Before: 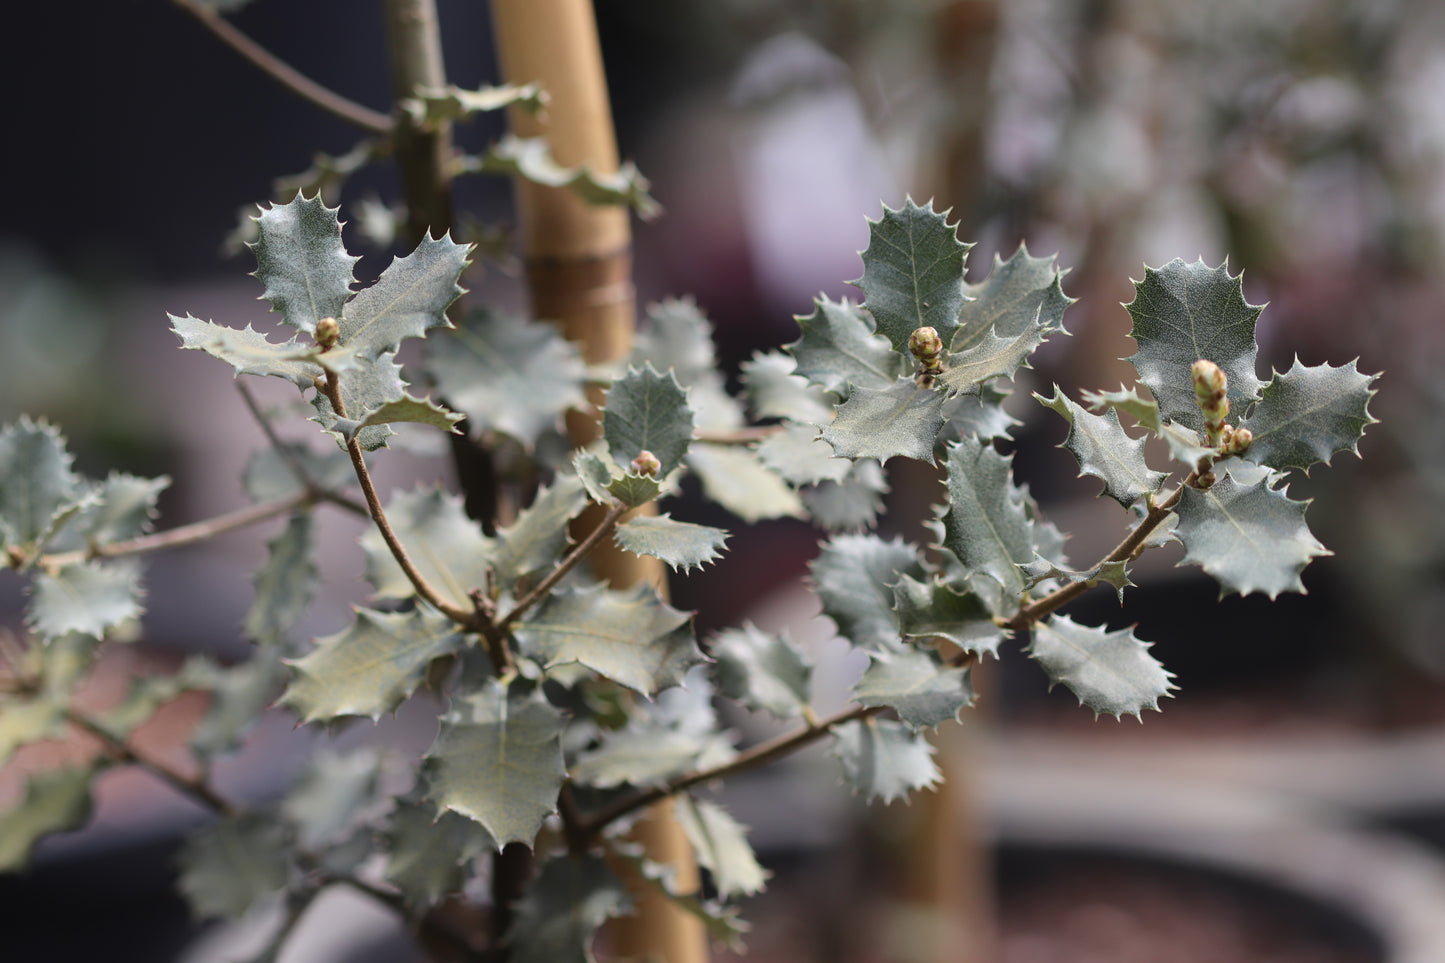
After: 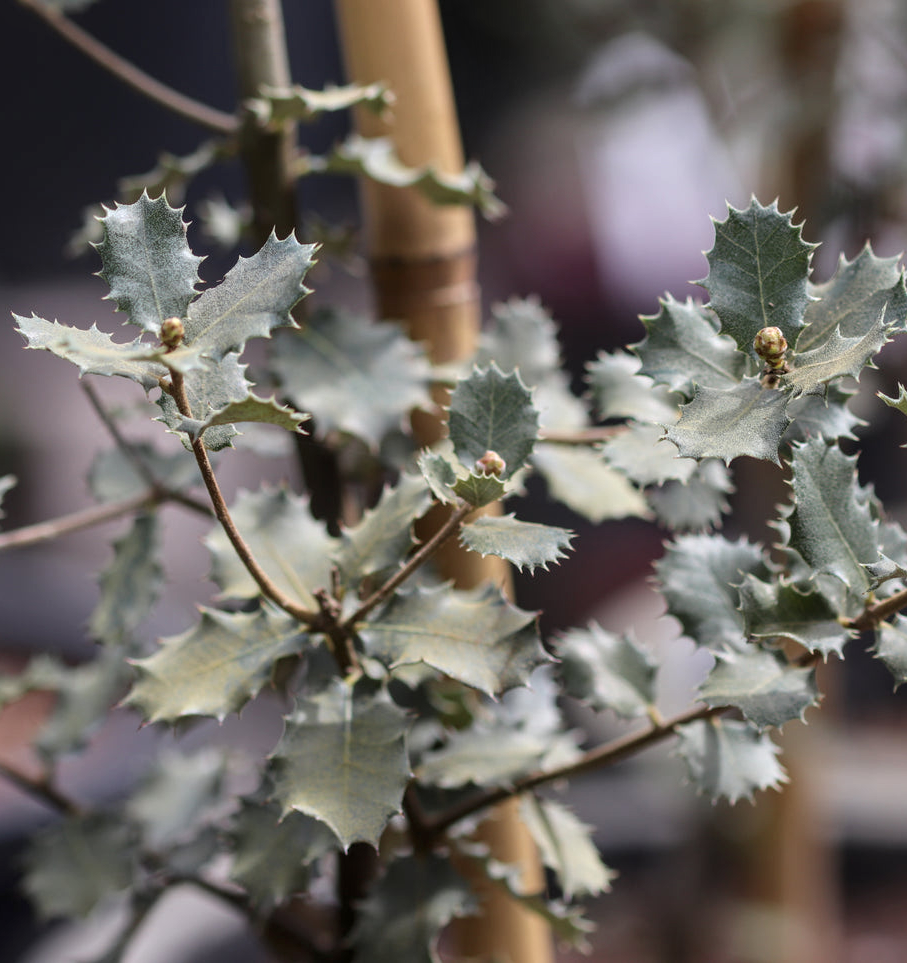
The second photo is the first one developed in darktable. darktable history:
crop: left 10.734%, right 26.461%
exposure: black level correction 0, exposure 0 EV, compensate highlight preservation false
local contrast: on, module defaults
